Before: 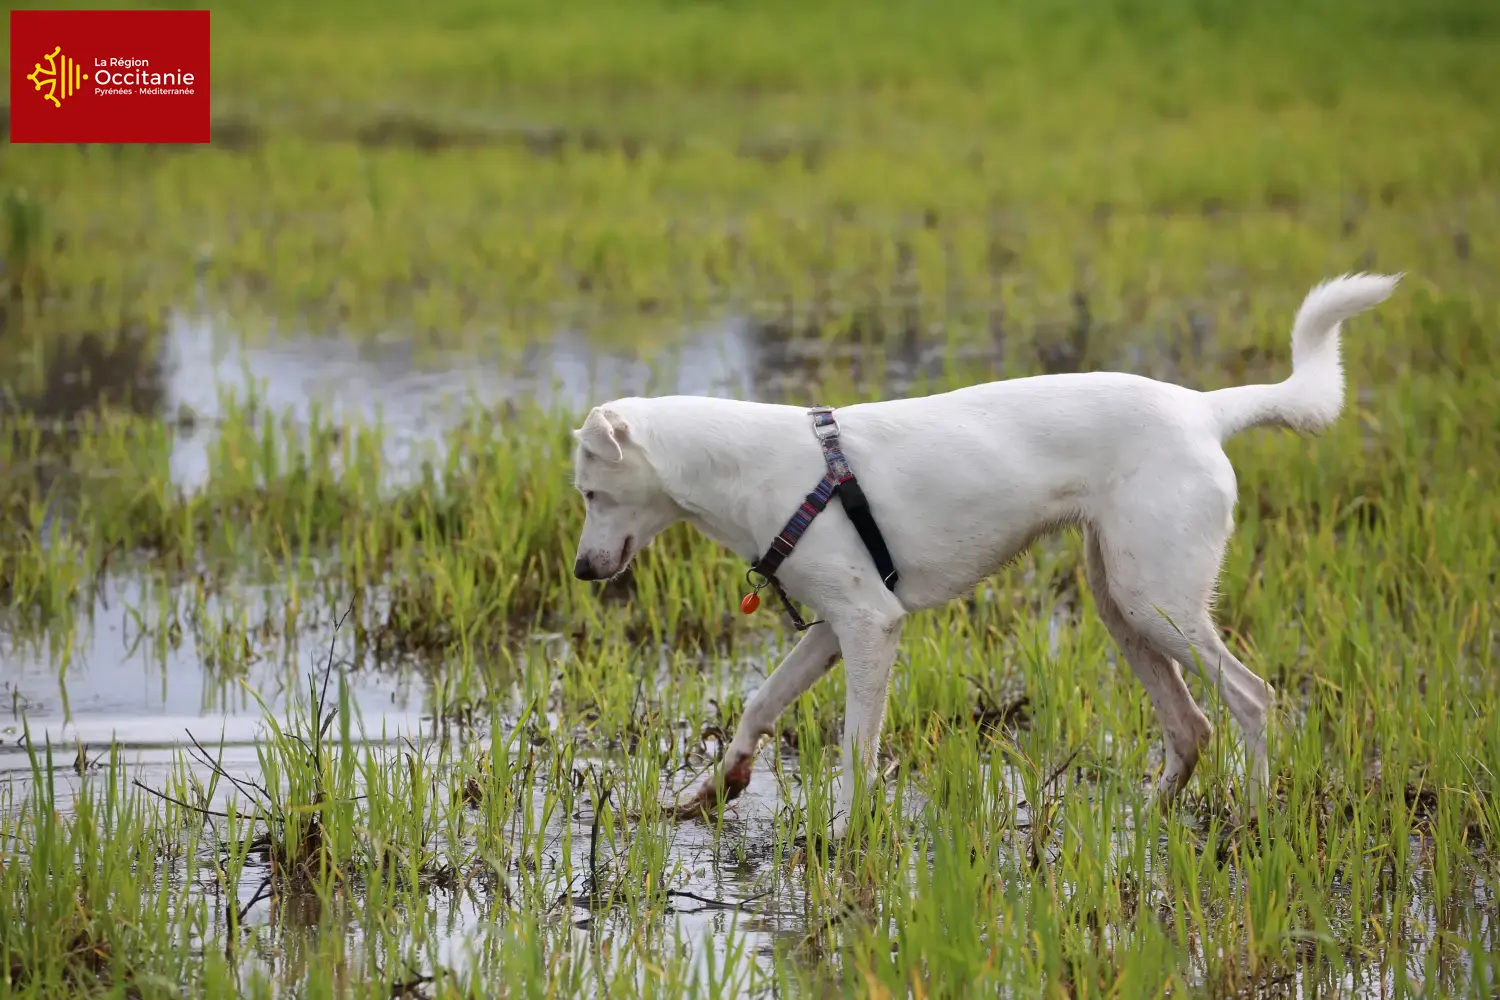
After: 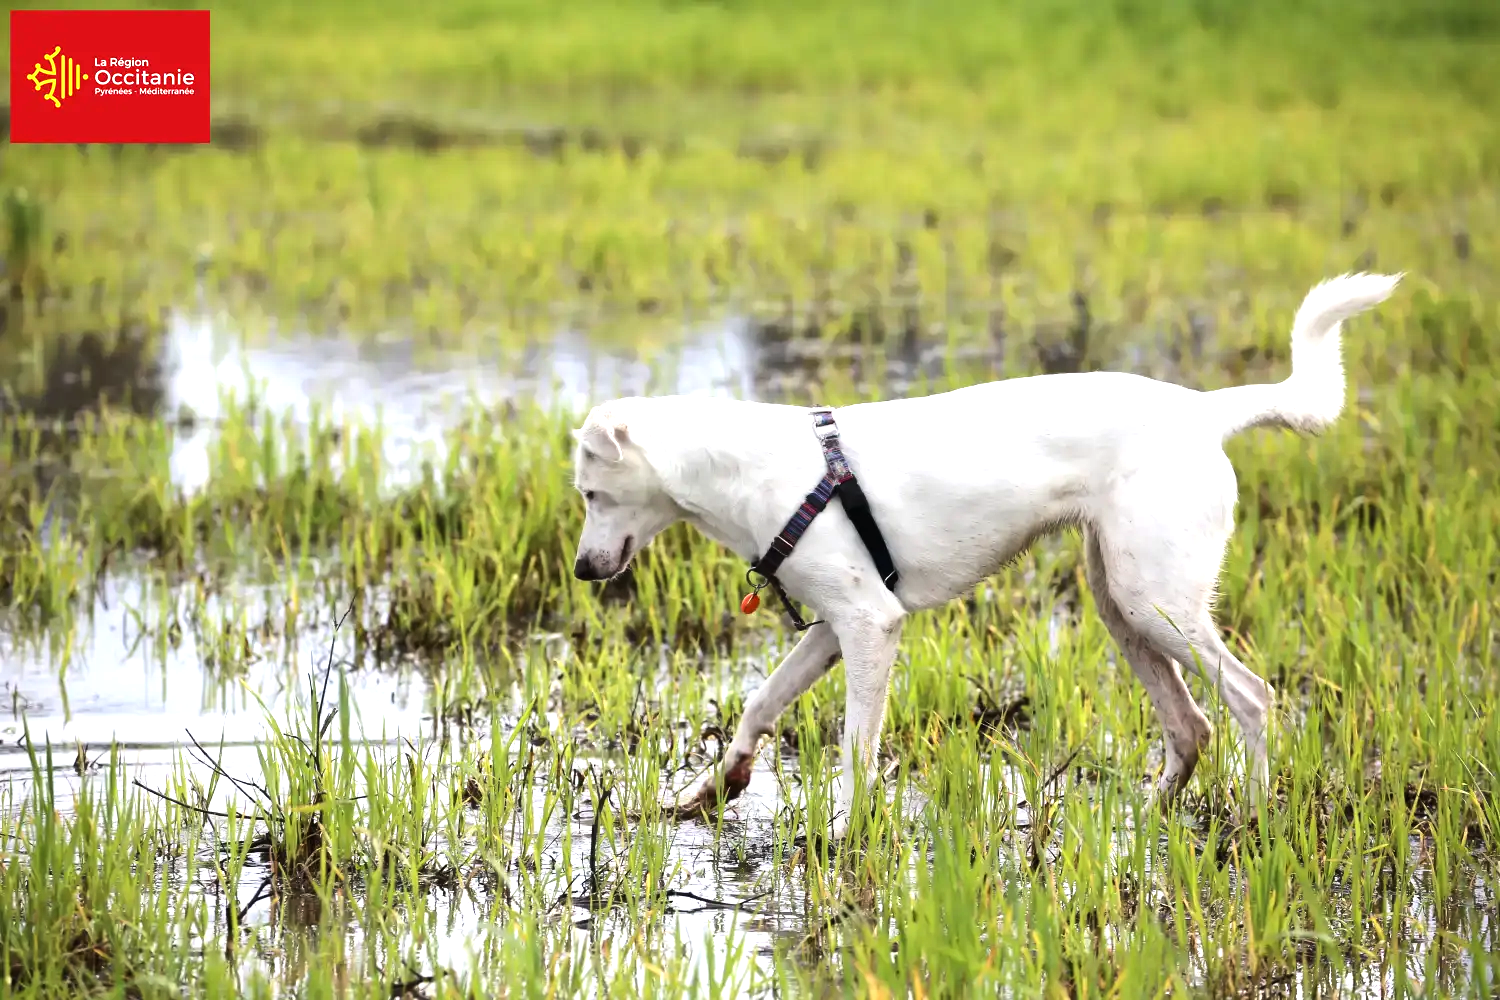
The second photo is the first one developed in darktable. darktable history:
exposure: black level correction 0, exposure 0.5 EV, compensate exposure bias true, compensate highlight preservation false
tone equalizer: -8 EV -0.75 EV, -7 EV -0.7 EV, -6 EV -0.6 EV, -5 EV -0.4 EV, -3 EV 0.4 EV, -2 EV 0.6 EV, -1 EV 0.7 EV, +0 EV 0.75 EV, edges refinement/feathering 500, mask exposure compensation -1.57 EV, preserve details no
